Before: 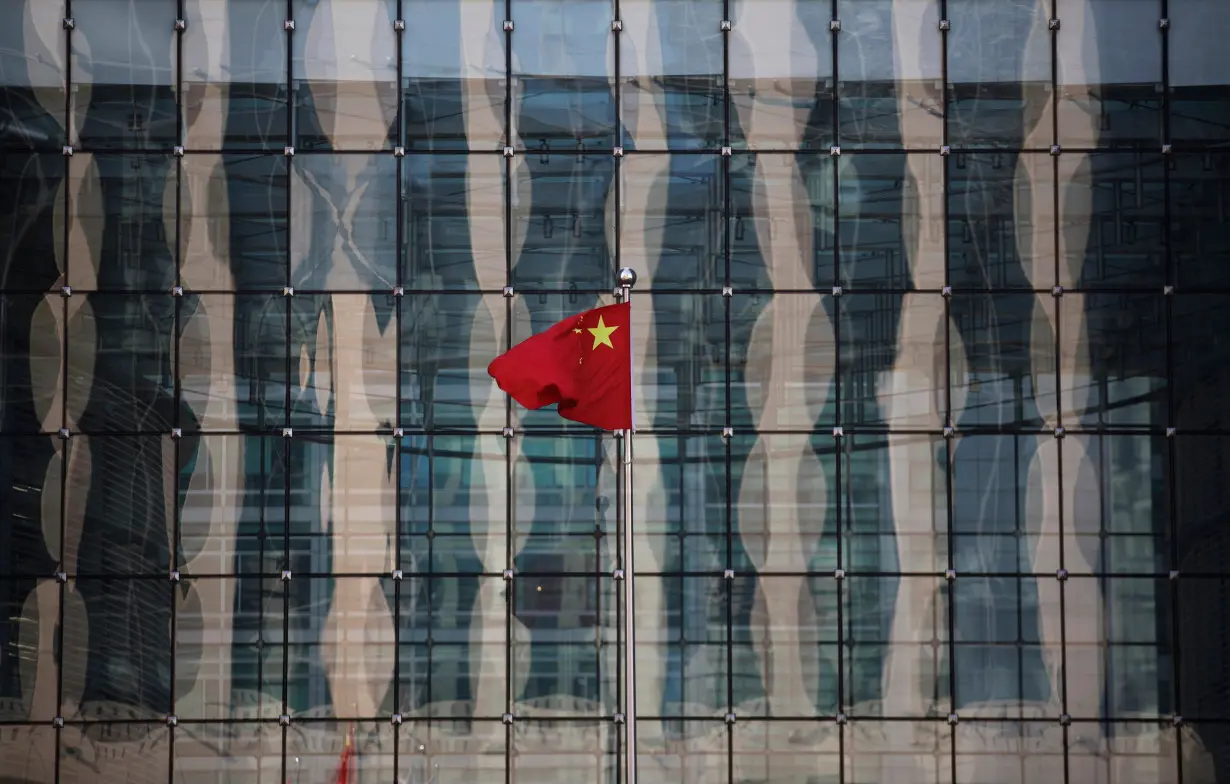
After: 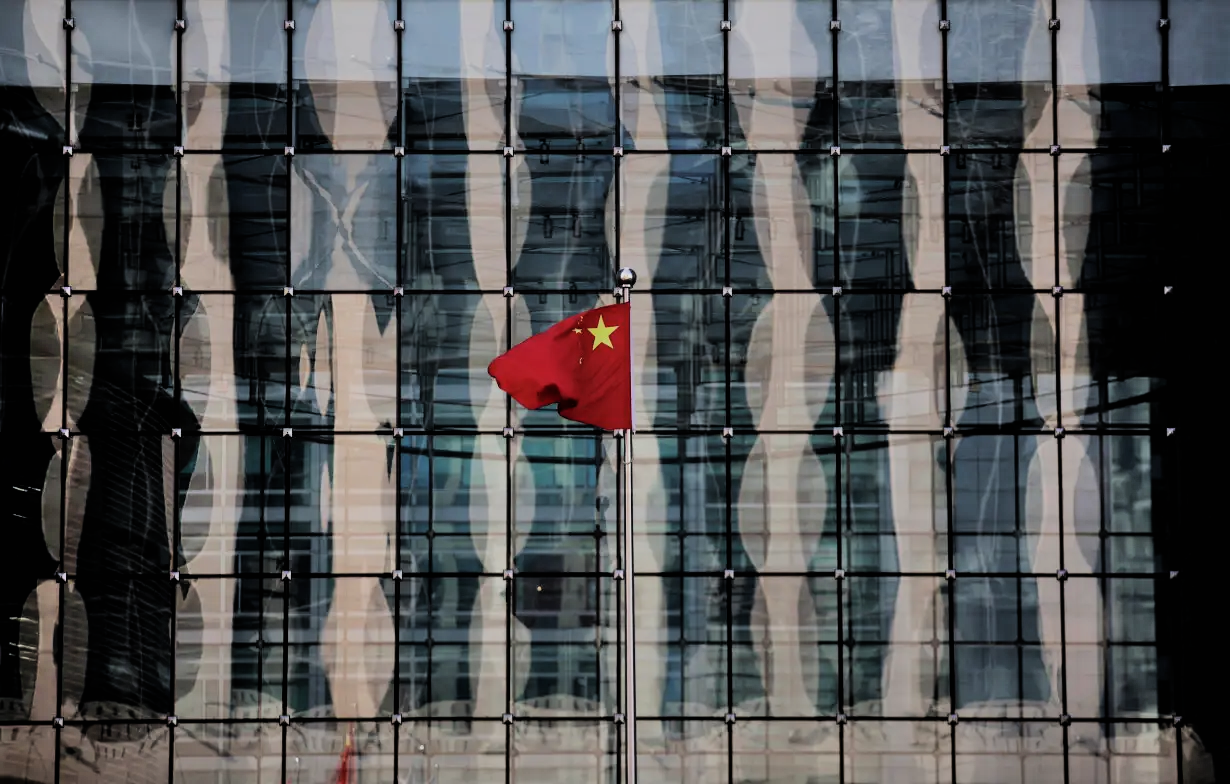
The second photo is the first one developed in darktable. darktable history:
shadows and highlights: low approximation 0.01, soften with gaussian
filmic rgb: black relative exposure -5 EV, hardness 2.88, contrast 1.3, highlights saturation mix -10%
